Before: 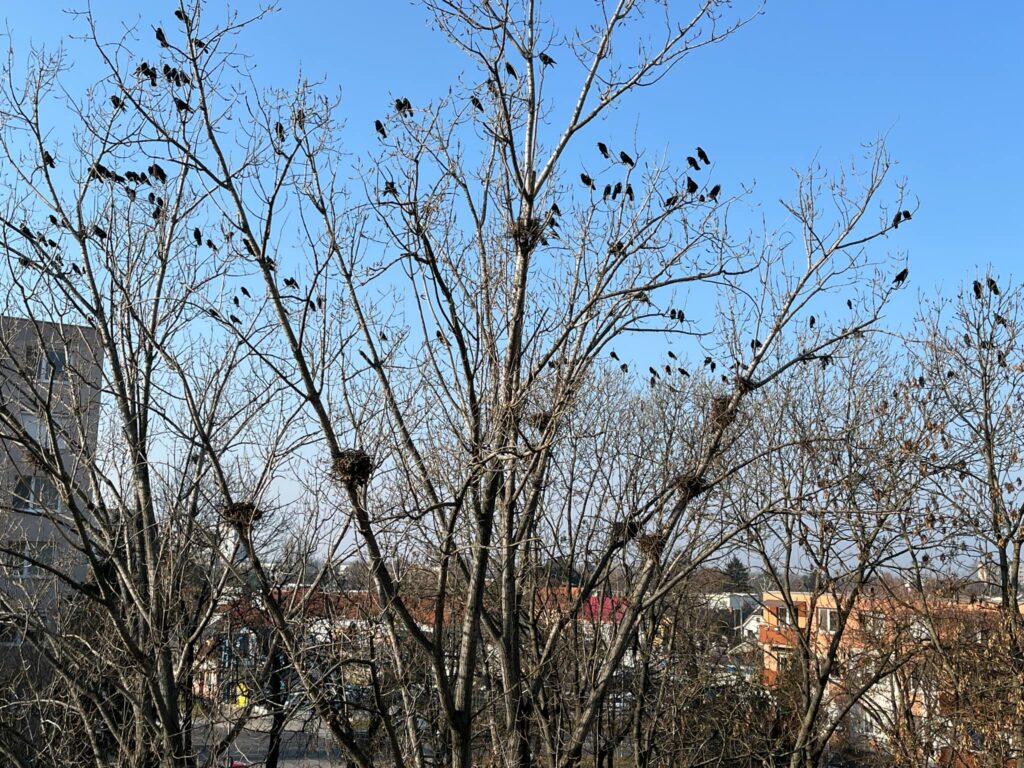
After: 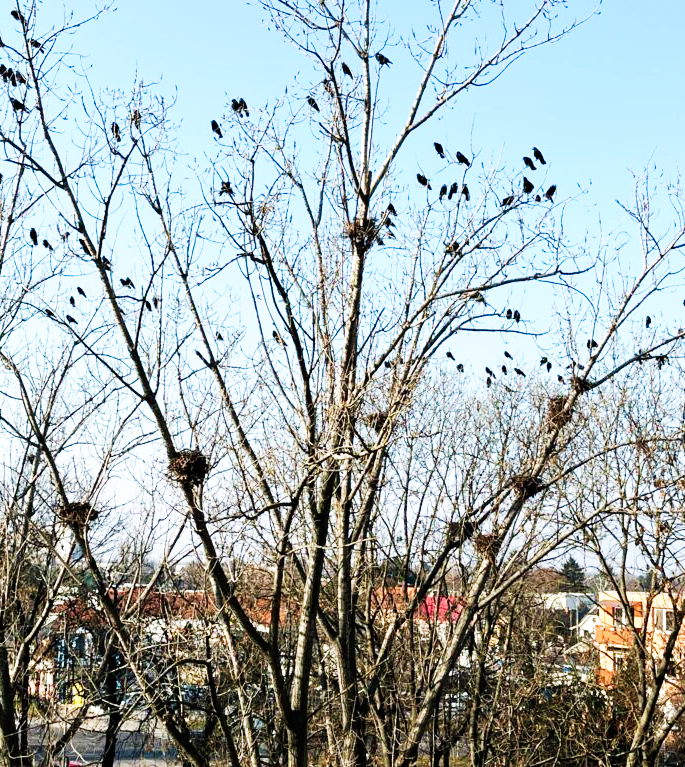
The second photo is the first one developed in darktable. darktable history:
crop and rotate: left 16.109%, right 16.971%
base curve: curves: ch0 [(0, 0) (0.007, 0.004) (0.027, 0.03) (0.046, 0.07) (0.207, 0.54) (0.442, 0.872) (0.673, 0.972) (1, 1)], preserve colors none
velvia: on, module defaults
